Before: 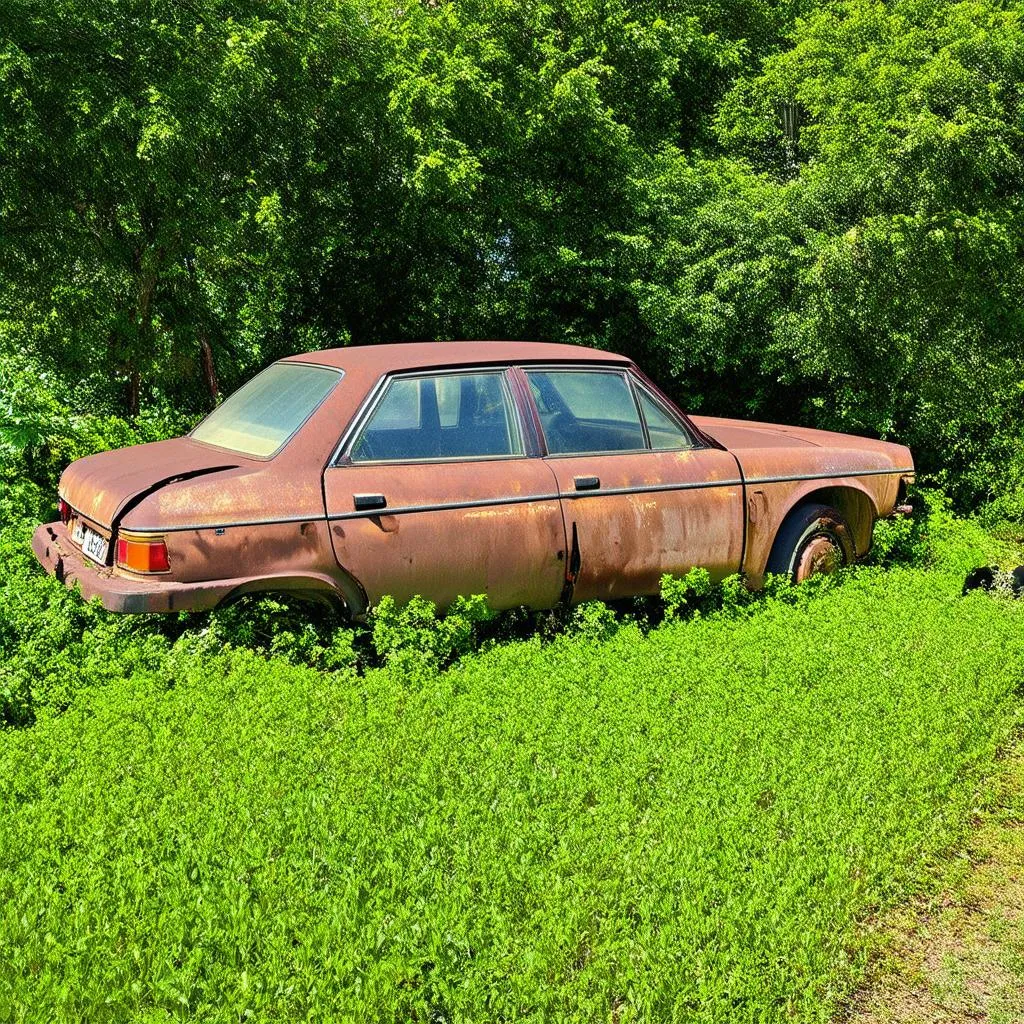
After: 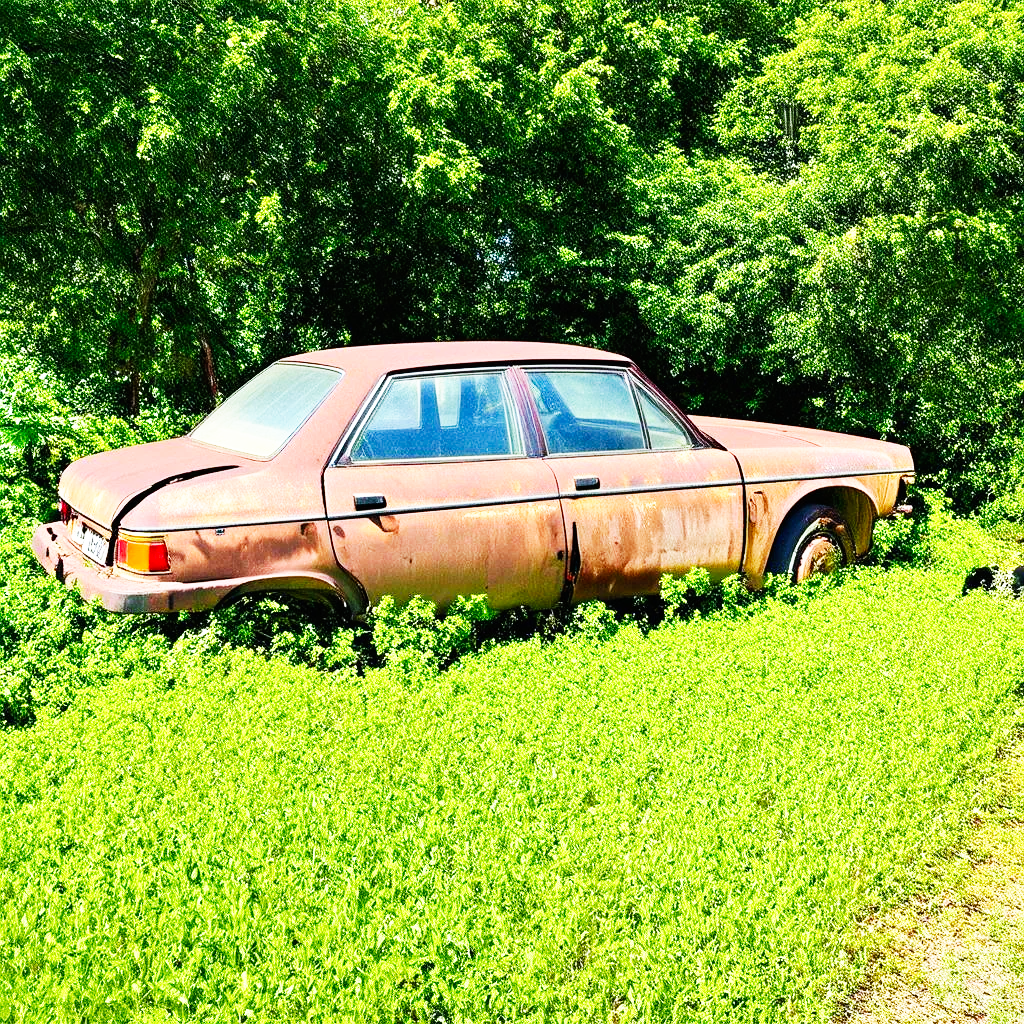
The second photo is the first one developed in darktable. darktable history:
base curve: curves: ch0 [(0, 0) (0.007, 0.004) (0.027, 0.03) (0.046, 0.07) (0.207, 0.54) (0.442, 0.872) (0.673, 0.972) (1, 1)], preserve colors none
white balance: red 0.983, blue 1.036
